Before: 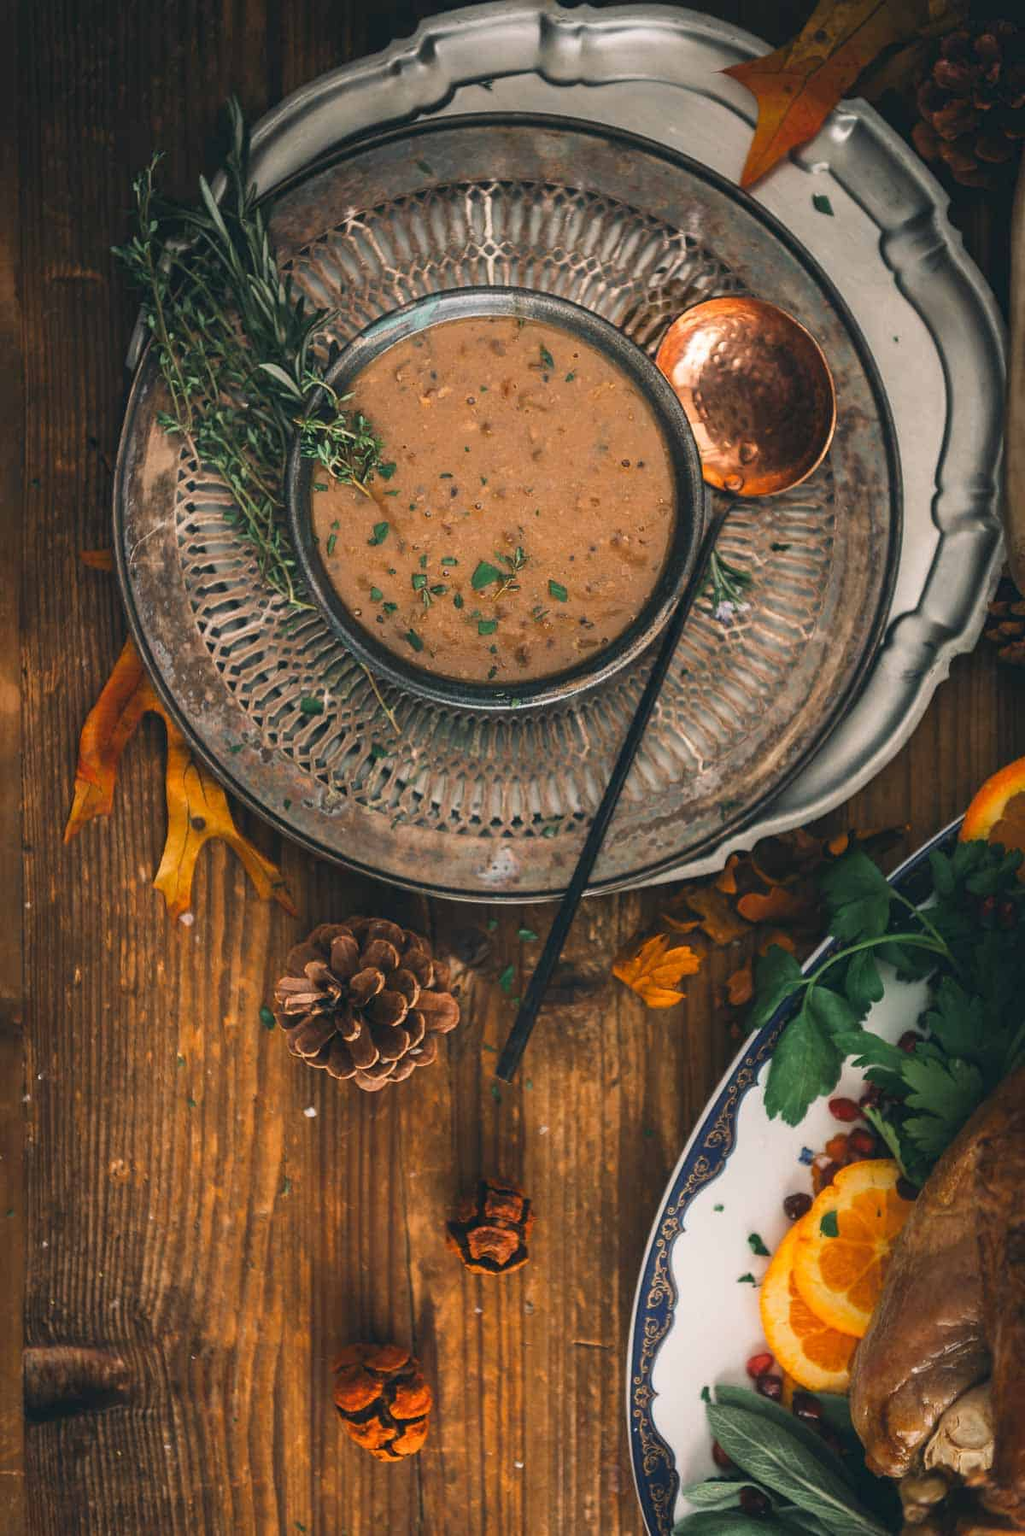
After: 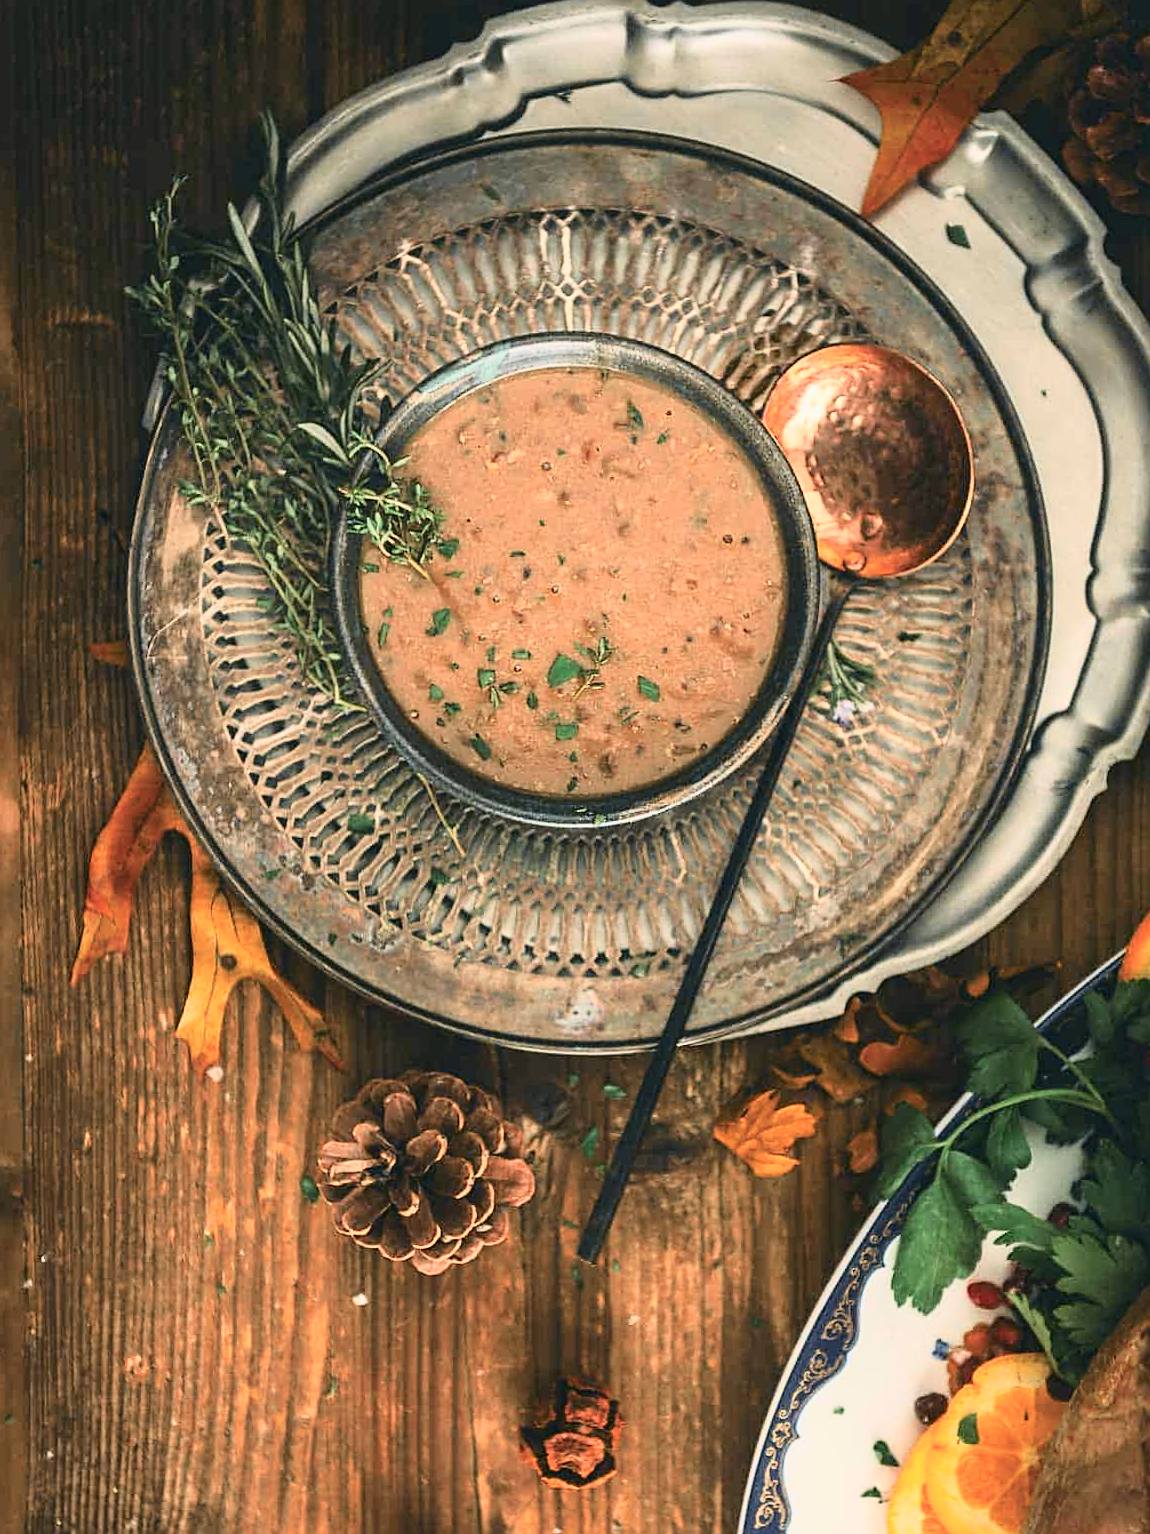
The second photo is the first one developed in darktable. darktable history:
contrast brightness saturation: contrast 0.05, brightness 0.064, saturation 0.011
tone curve: curves: ch0 [(0, 0.023) (0.087, 0.065) (0.184, 0.168) (0.45, 0.54) (0.57, 0.683) (0.706, 0.841) (0.877, 0.948) (1, 0.984)]; ch1 [(0, 0) (0.388, 0.369) (0.447, 0.447) (0.505, 0.5) (0.534, 0.535) (0.563, 0.563) (0.579, 0.59) (0.644, 0.663) (1, 1)]; ch2 [(0, 0) (0.301, 0.259) (0.385, 0.395) (0.492, 0.496) (0.518, 0.537) (0.583, 0.605) (0.673, 0.667) (1, 1)], color space Lab, independent channels, preserve colors none
crop and rotate: angle 0.13°, left 0.218%, right 3.592%, bottom 14.343%
sharpen: on, module defaults
